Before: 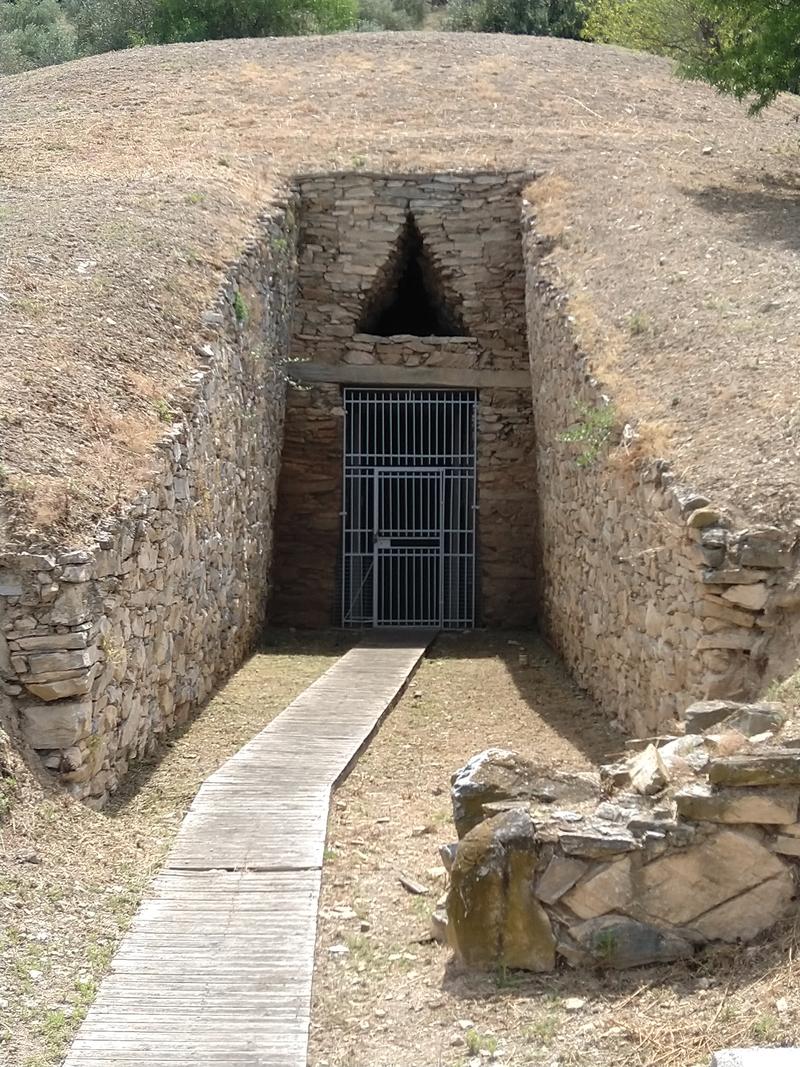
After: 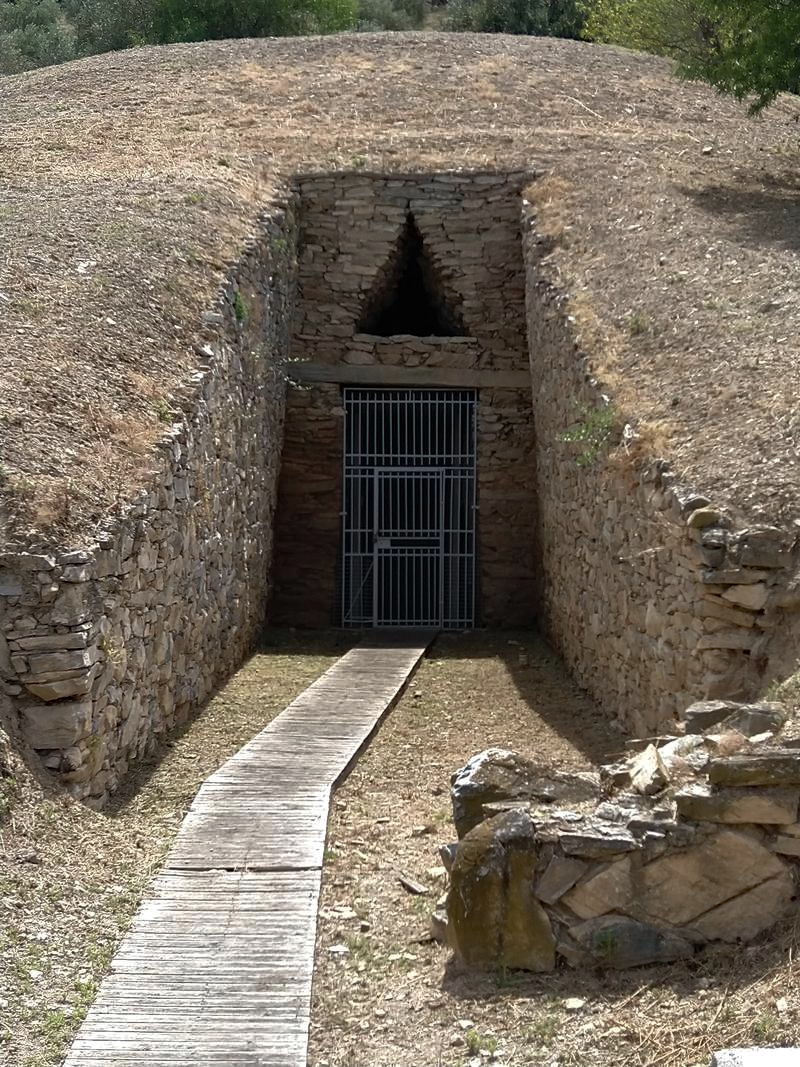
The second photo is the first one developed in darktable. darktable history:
haze removal: strength 0.25, distance 0.25, compatibility mode true, adaptive false
rgb curve: curves: ch0 [(0, 0) (0.415, 0.237) (1, 1)]
